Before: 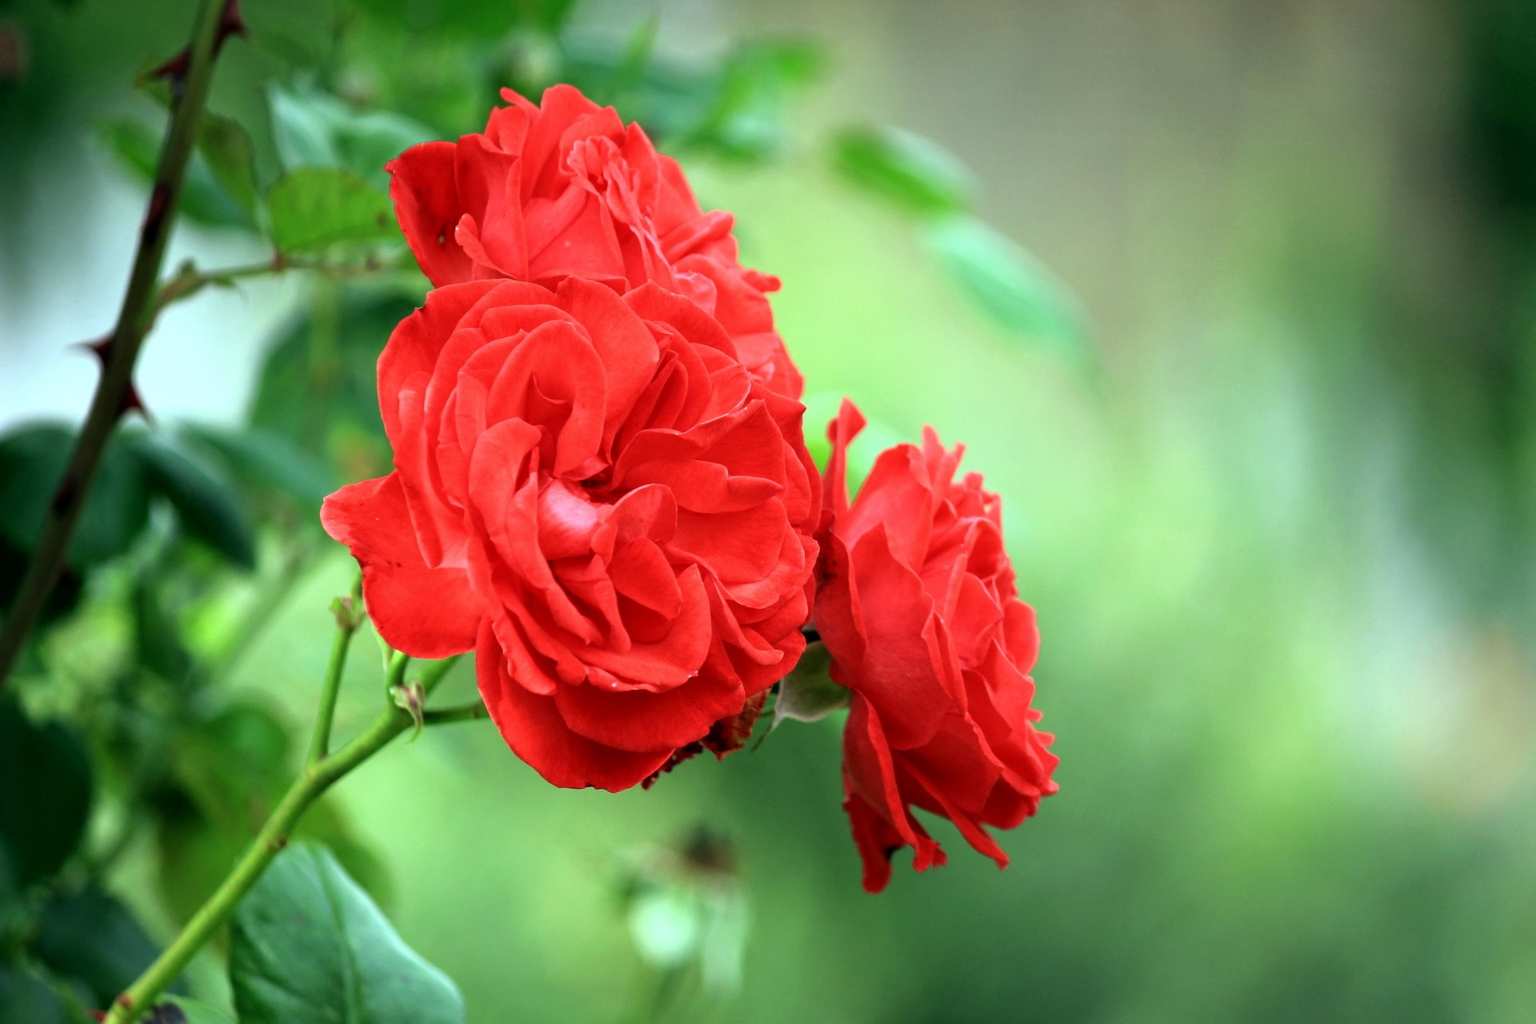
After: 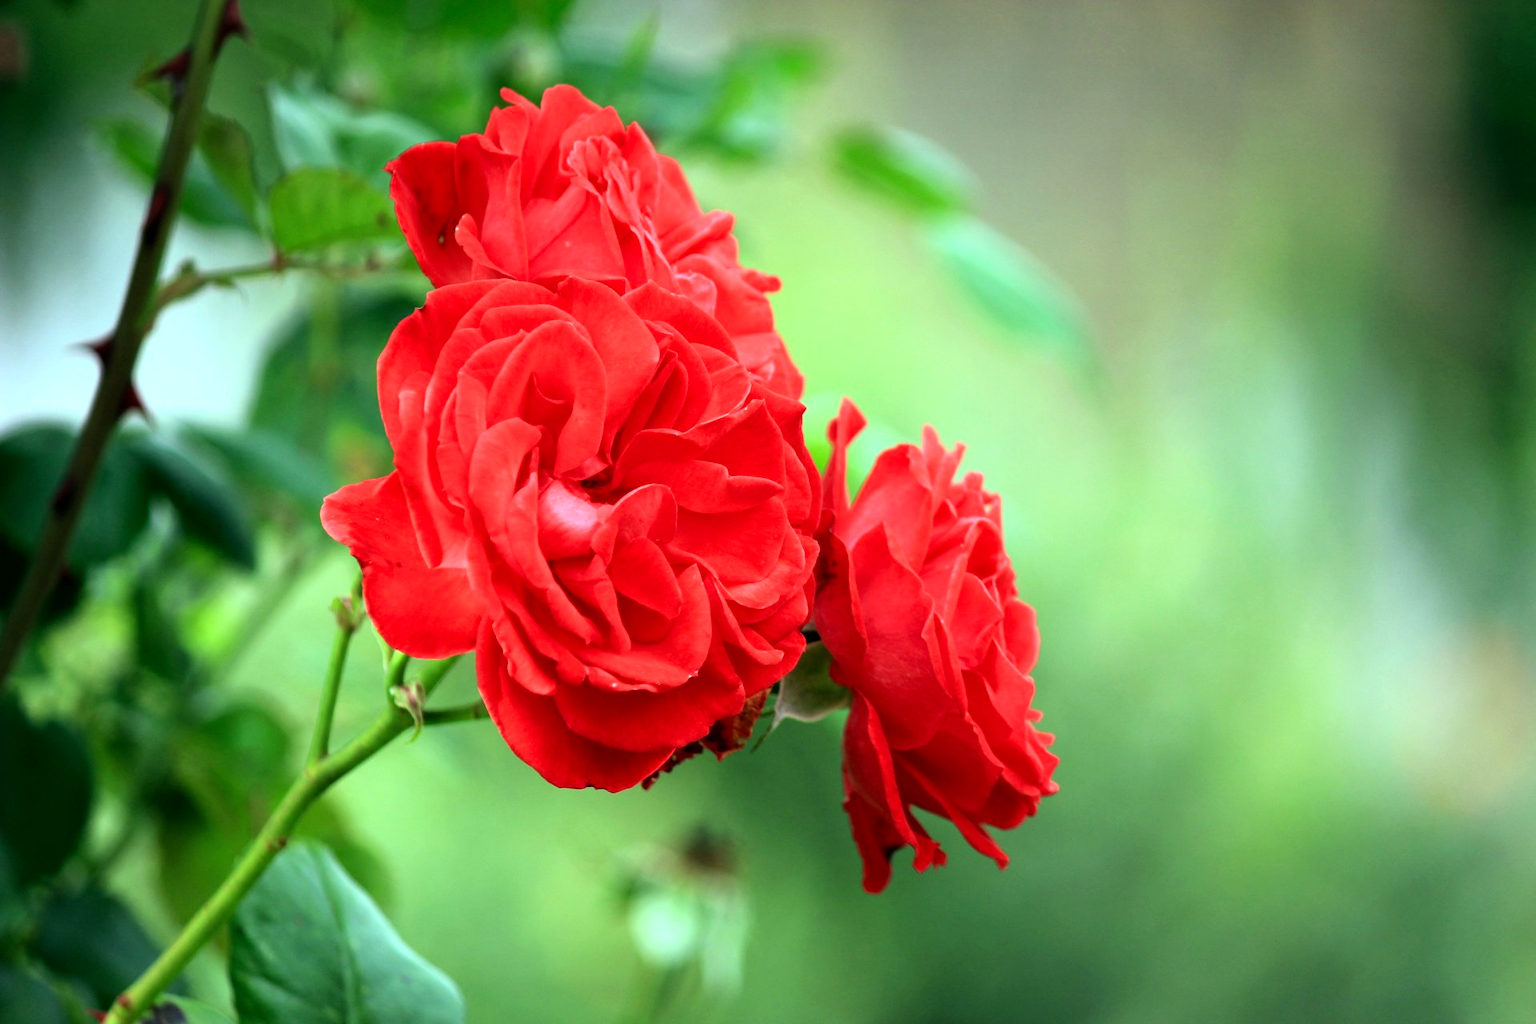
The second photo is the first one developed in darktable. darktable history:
contrast brightness saturation: contrast 0.1, brightness 0.03, saturation 0.09
exposure: compensate highlight preservation false
